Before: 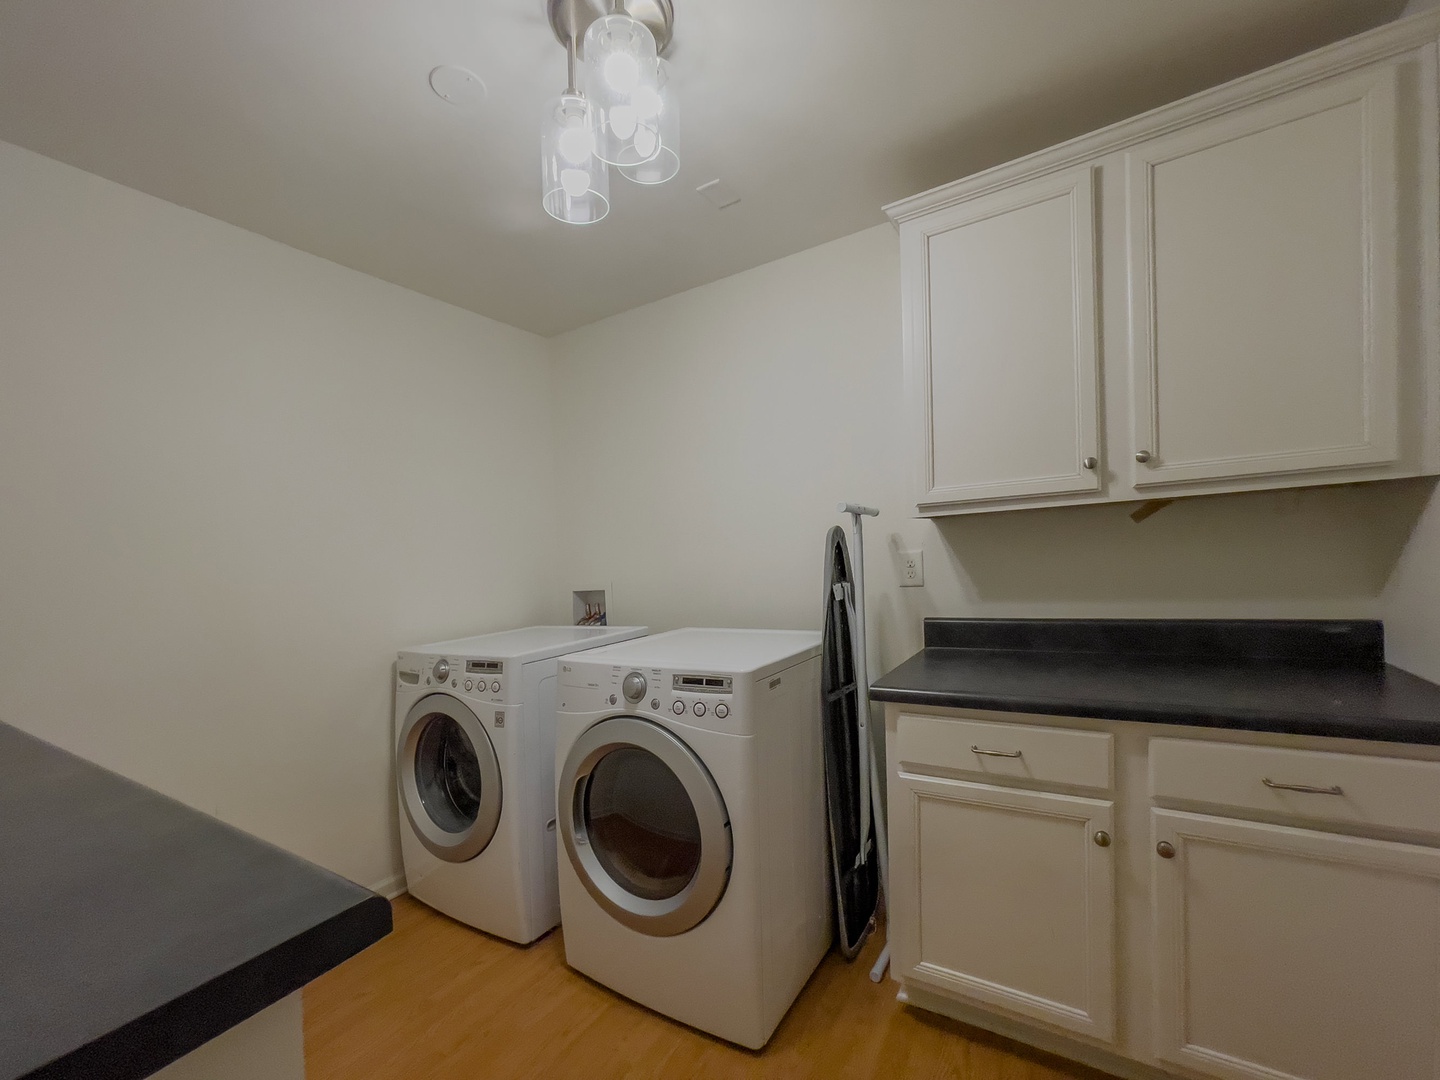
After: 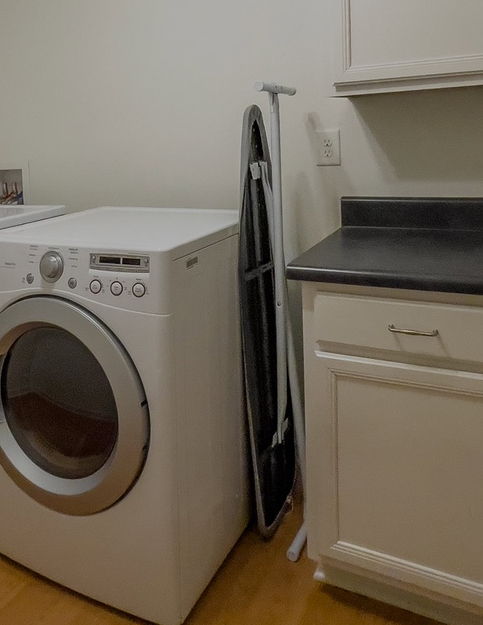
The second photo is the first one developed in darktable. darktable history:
crop: left 40.524%, top 39.025%, right 25.886%, bottom 3.013%
